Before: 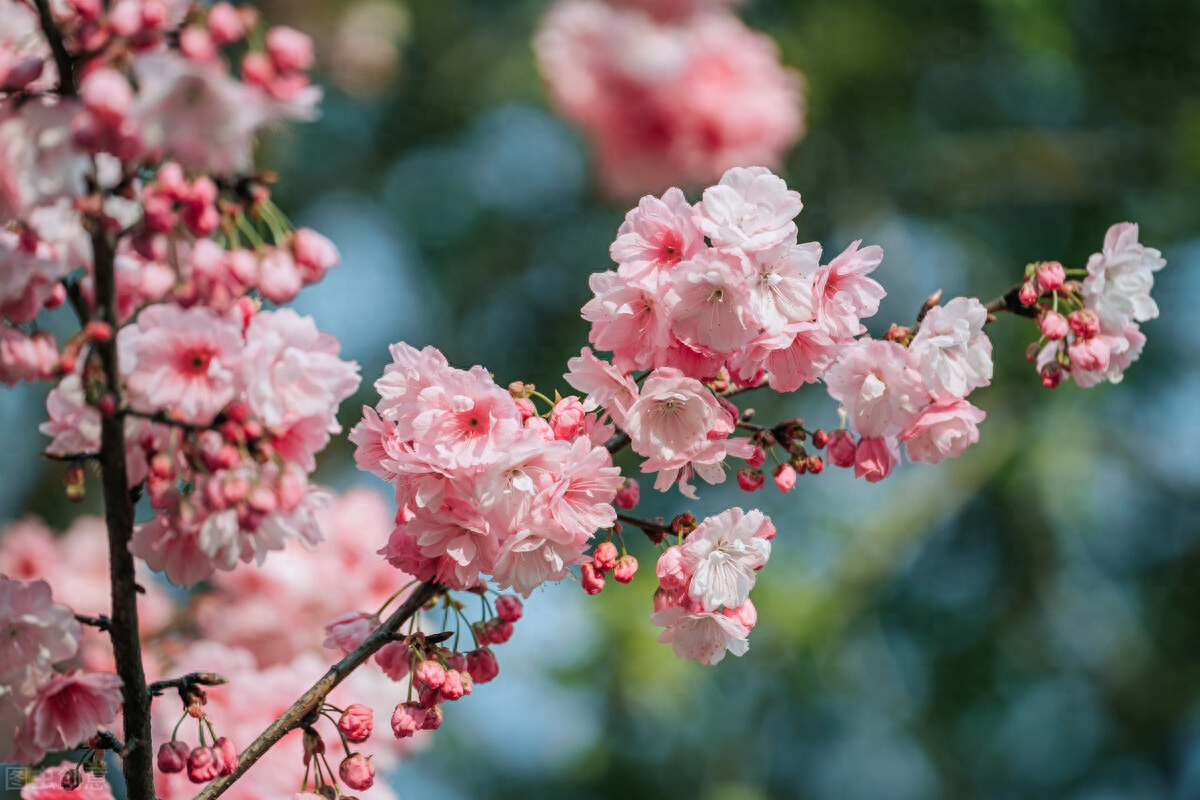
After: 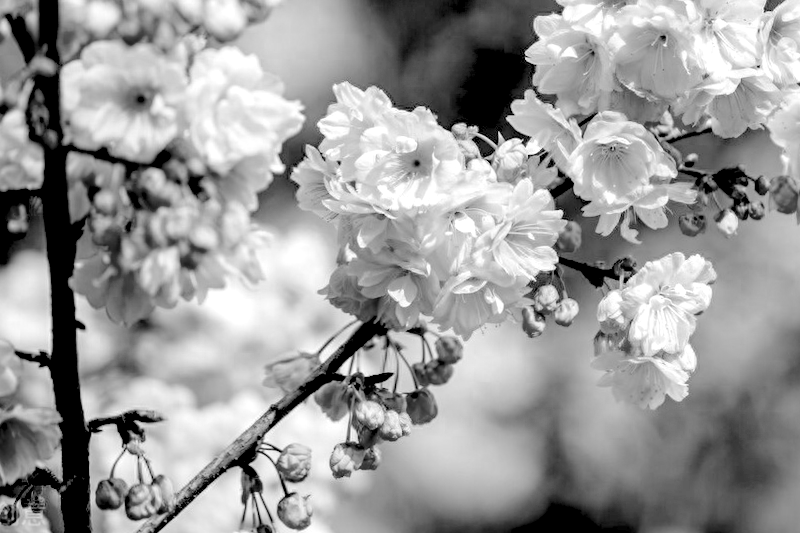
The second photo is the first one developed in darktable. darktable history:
exposure: black level correction 0.035, exposure 0.9 EV, compensate highlight preservation false
crop and rotate: angle -0.82°, left 3.85%, top 31.828%, right 27.992%
color balance: contrast -15%
color balance rgb: perceptual saturation grading › global saturation 25%, perceptual brilliance grading › mid-tones 10%, perceptual brilliance grading › shadows 15%, global vibrance 20%
monochrome: on, module defaults
